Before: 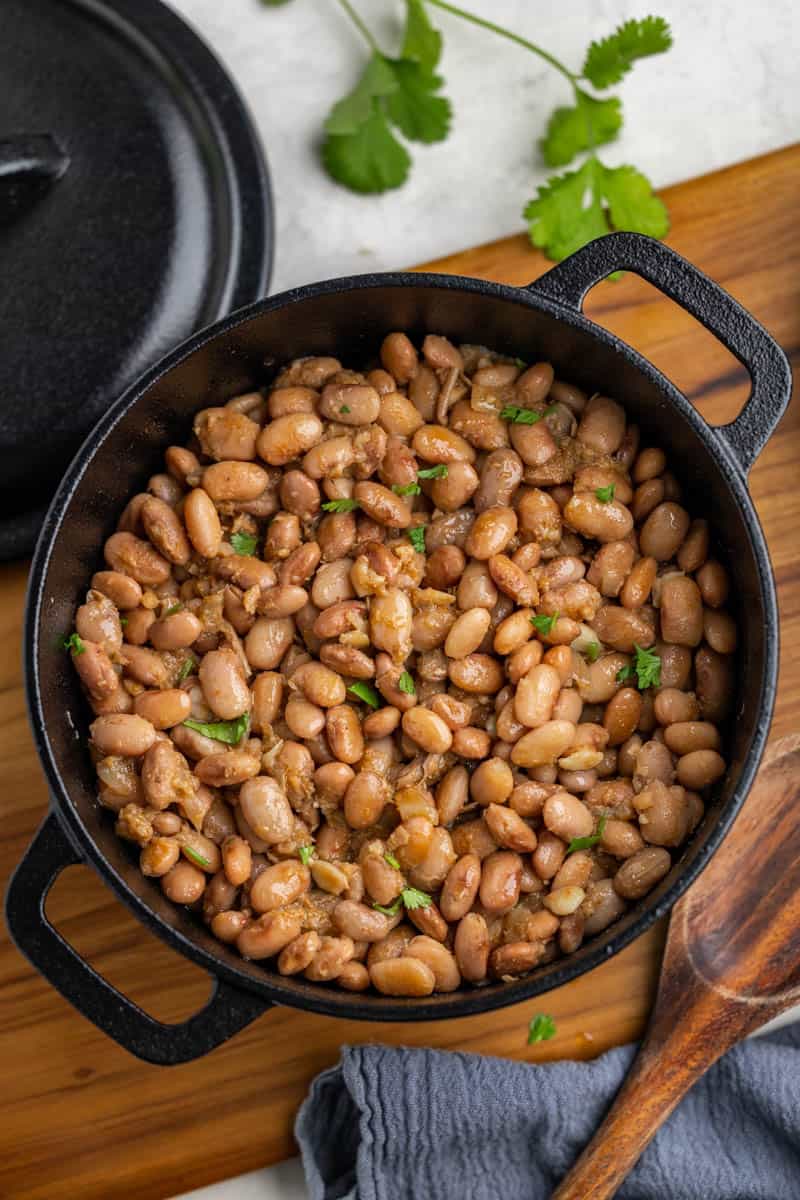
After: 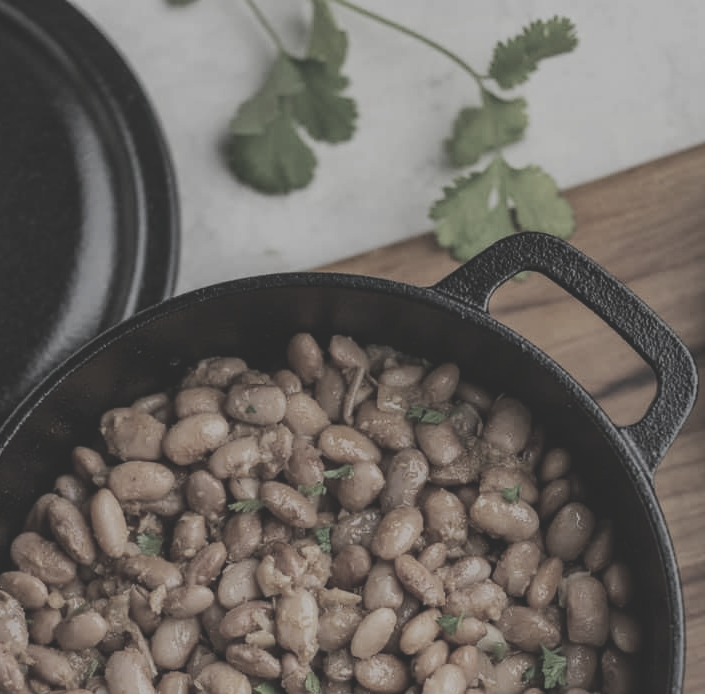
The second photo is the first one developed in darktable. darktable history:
filmic rgb: black relative exposure -16 EV, white relative exposure 6.08 EV, threshold 2.98 EV, hardness 5.24, color science v5 (2021), contrast in shadows safe, contrast in highlights safe, enable highlight reconstruction true
crop and rotate: left 11.767%, bottom 42.155%
exposure: black level correction -0.037, exposure -0.494 EV, compensate exposure bias true, compensate highlight preservation false
color zones: curves: ch1 [(0, 0.153) (0.143, 0.15) (0.286, 0.151) (0.429, 0.152) (0.571, 0.152) (0.714, 0.151) (0.857, 0.151) (1, 0.153)]
